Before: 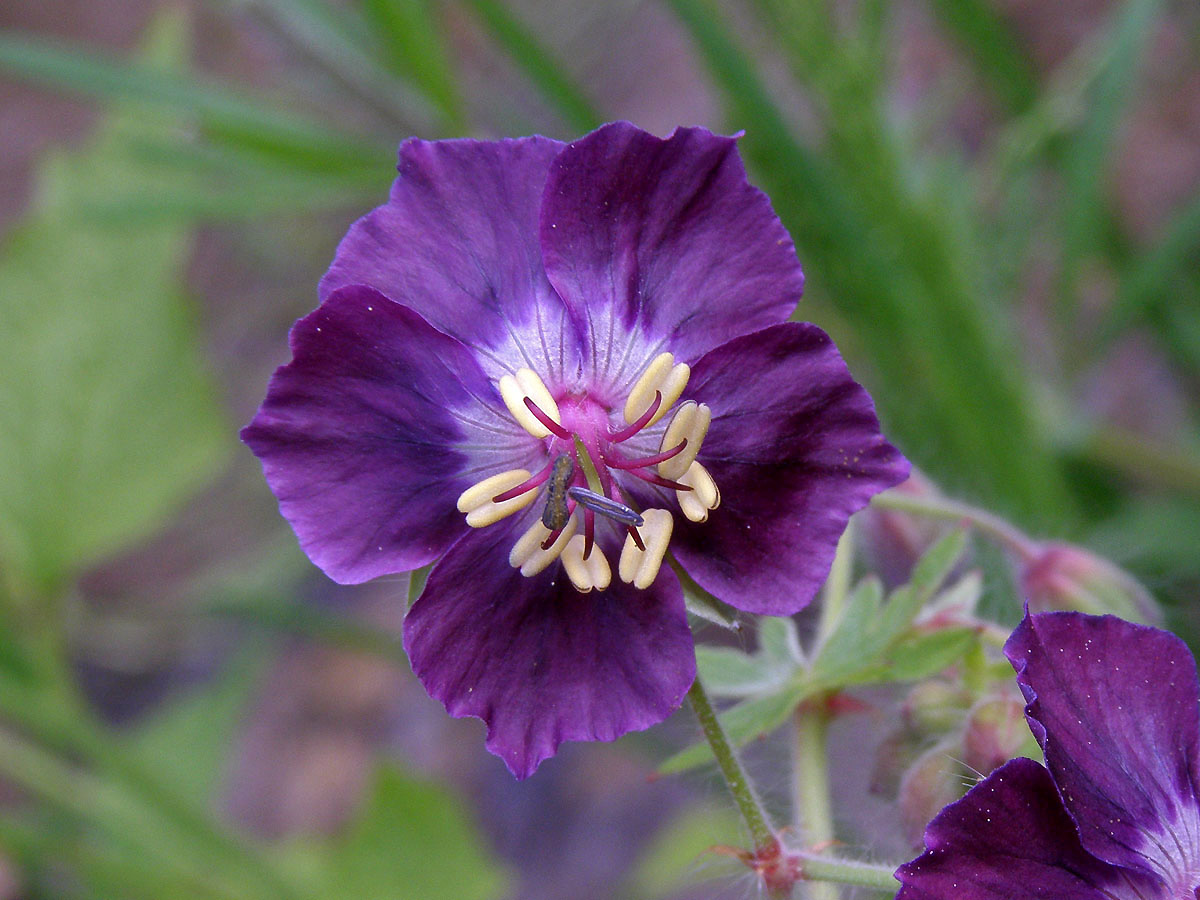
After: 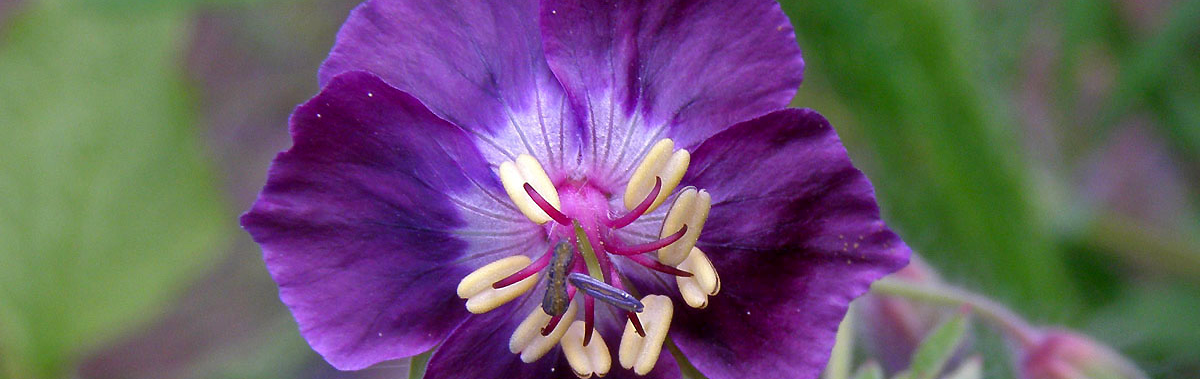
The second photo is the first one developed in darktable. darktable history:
crop and rotate: top 23.821%, bottom 34.039%
contrast equalizer: octaves 7, y [[0.5 ×6], [0.5 ×6], [0.5, 0.5, 0.501, 0.545, 0.707, 0.863], [0 ×6], [0 ×6]]
contrast brightness saturation: saturation 0.1
